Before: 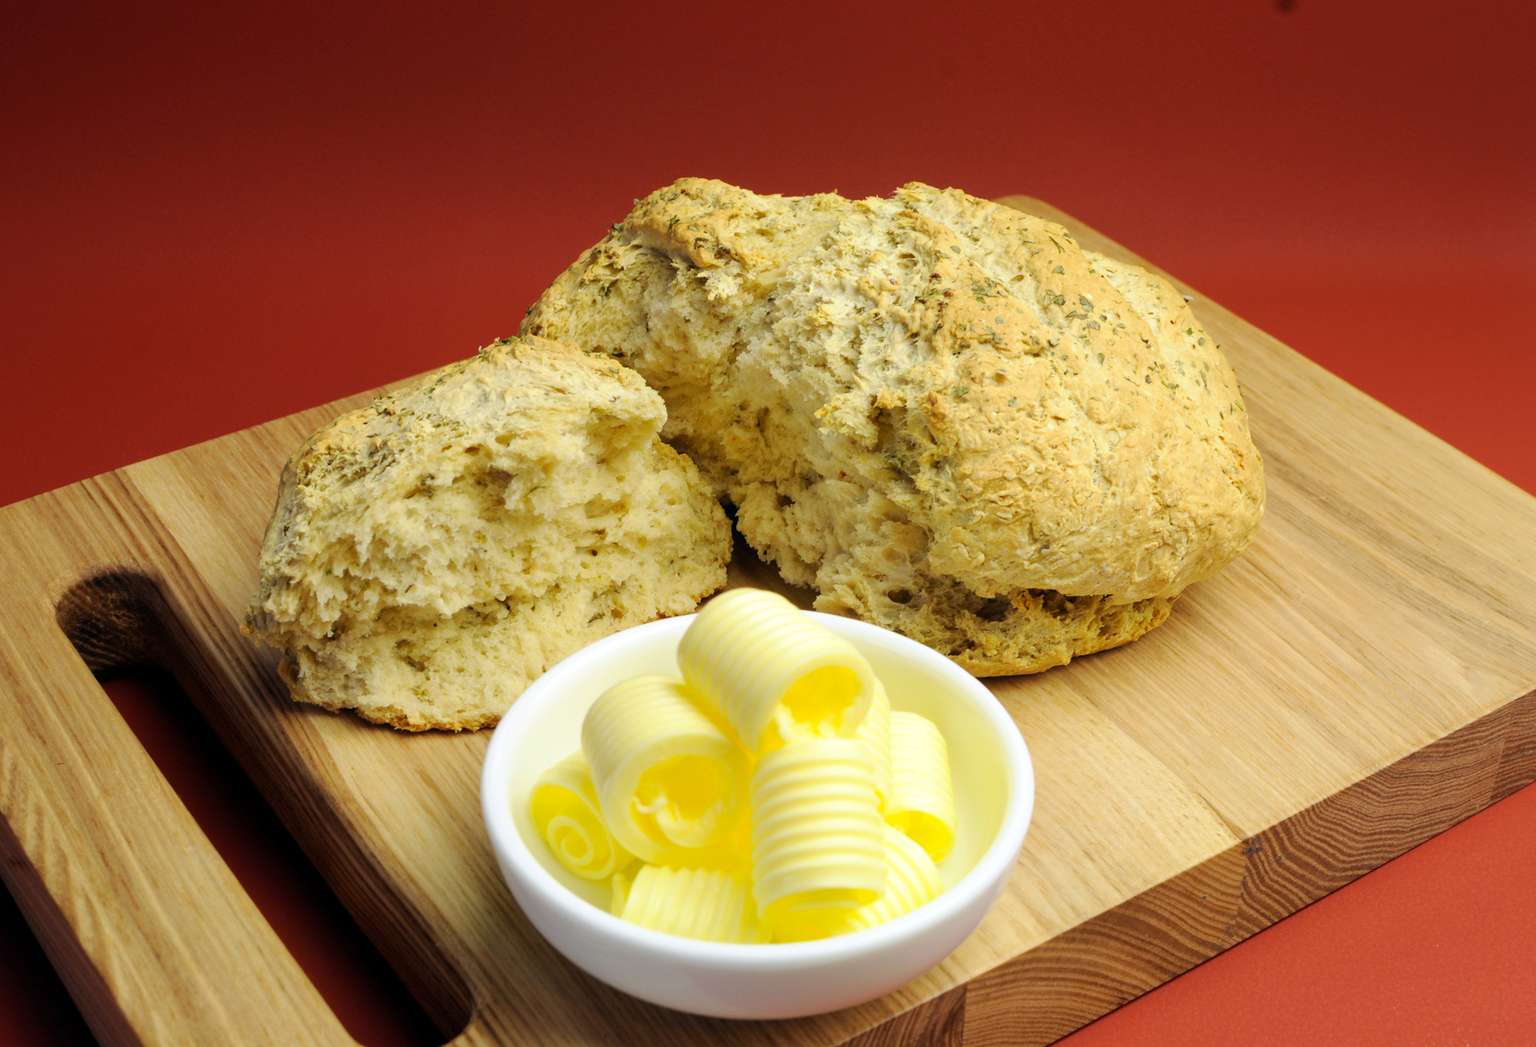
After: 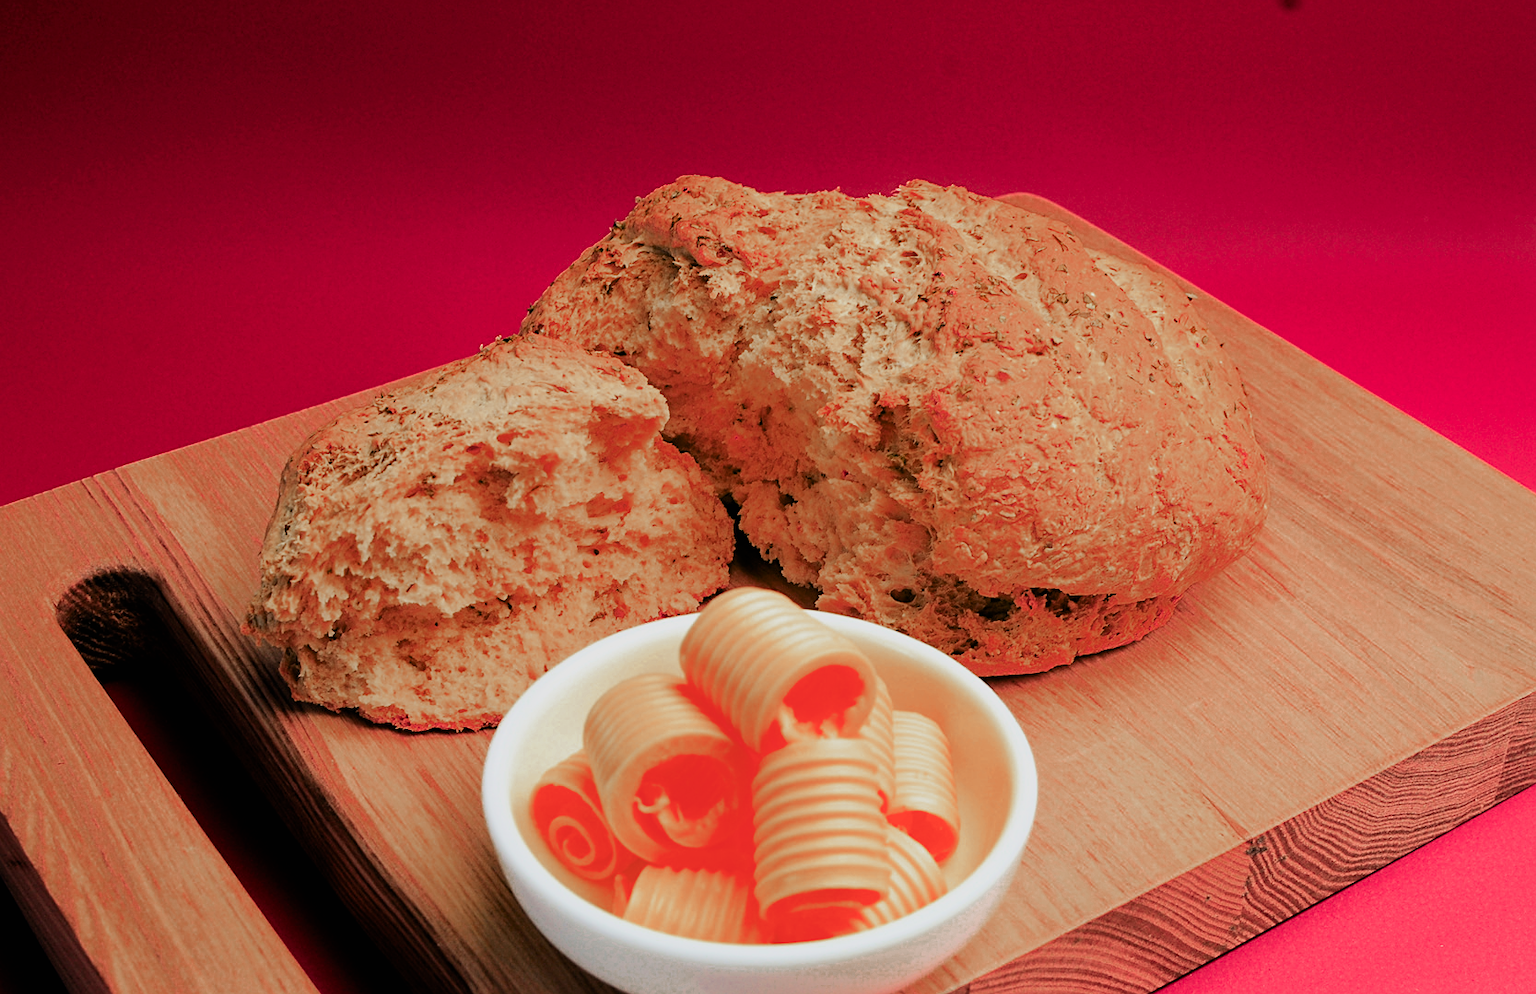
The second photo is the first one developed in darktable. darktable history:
crop: top 0.346%, right 0.265%, bottom 4.994%
filmic rgb: black relative exposure -6.93 EV, white relative exposure 5.63 EV, threshold 3.04 EV, hardness 2.85, enable highlight reconstruction true
sharpen: on, module defaults
color zones: curves: ch0 [(0.006, 0.385) (0.143, 0.563) (0.243, 0.321) (0.352, 0.464) (0.516, 0.456) (0.625, 0.5) (0.75, 0.5) (0.875, 0.5)]; ch1 [(0, 0.5) (0.134, 0.504) (0.246, 0.463) (0.421, 0.515) (0.5, 0.56) (0.625, 0.5) (0.75, 0.5) (0.875, 0.5)]; ch2 [(0, 0.5) (0.131, 0.426) (0.307, 0.289) (0.38, 0.188) (0.513, 0.216) (0.625, 0.548) (0.75, 0.468) (0.838, 0.396) (0.971, 0.311)]
contrast brightness saturation: contrast 0.227, brightness 0.11, saturation 0.294
